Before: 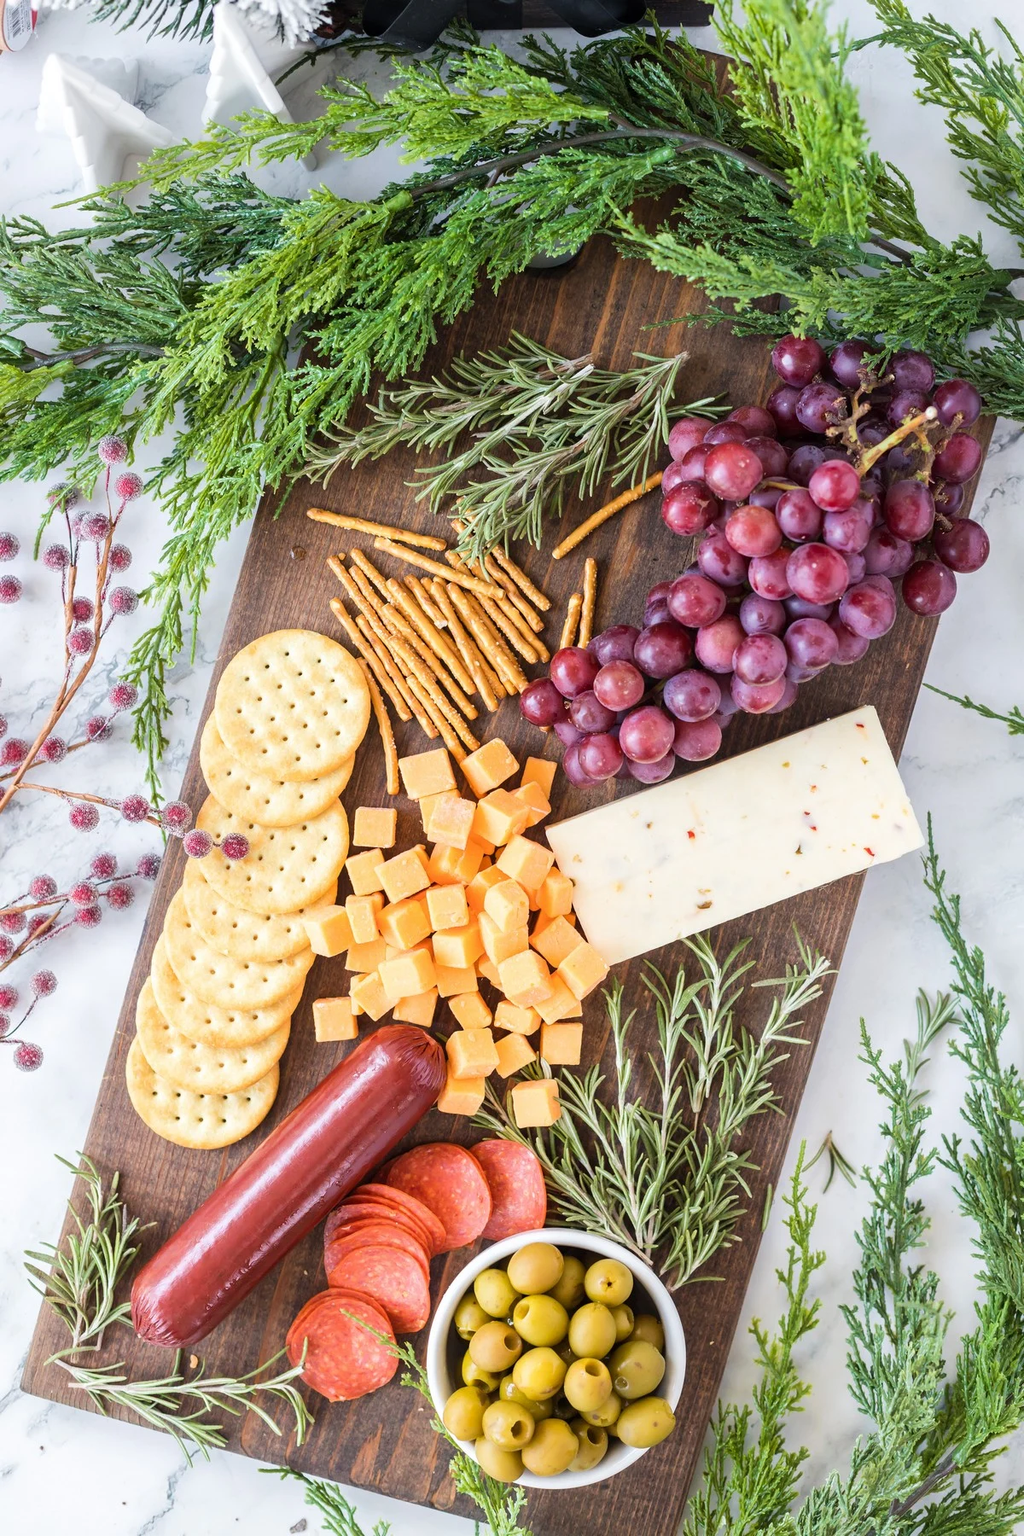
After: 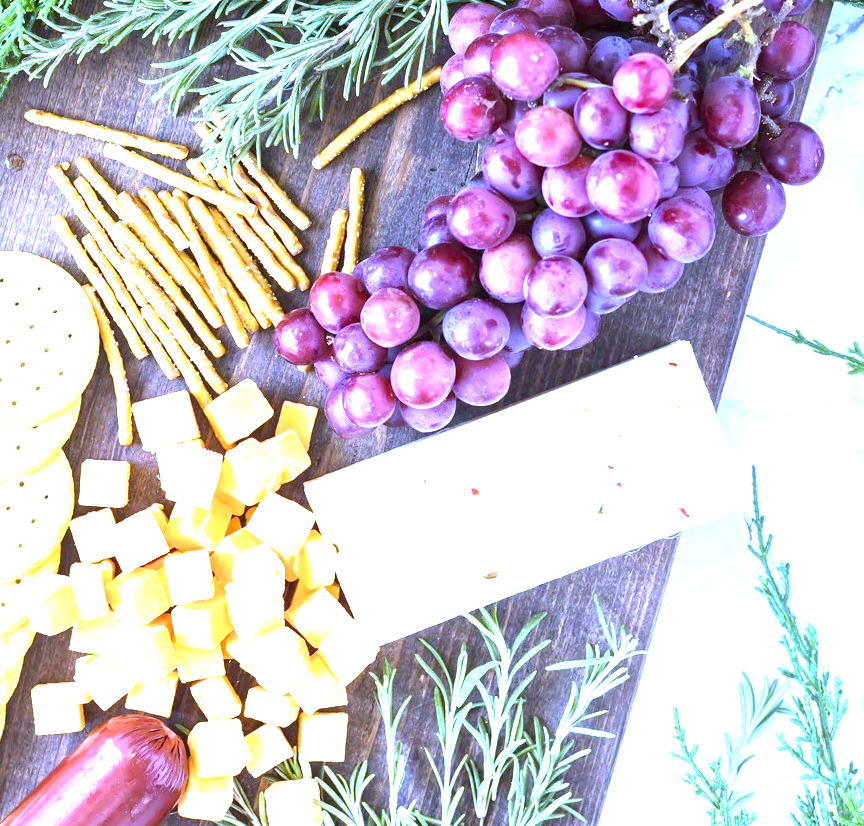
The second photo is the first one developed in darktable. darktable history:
white balance: red 0.766, blue 1.537
crop and rotate: left 27.938%, top 27.046%, bottom 27.046%
exposure: black level correction 0, exposure 1.675 EV, compensate exposure bias true, compensate highlight preservation false
